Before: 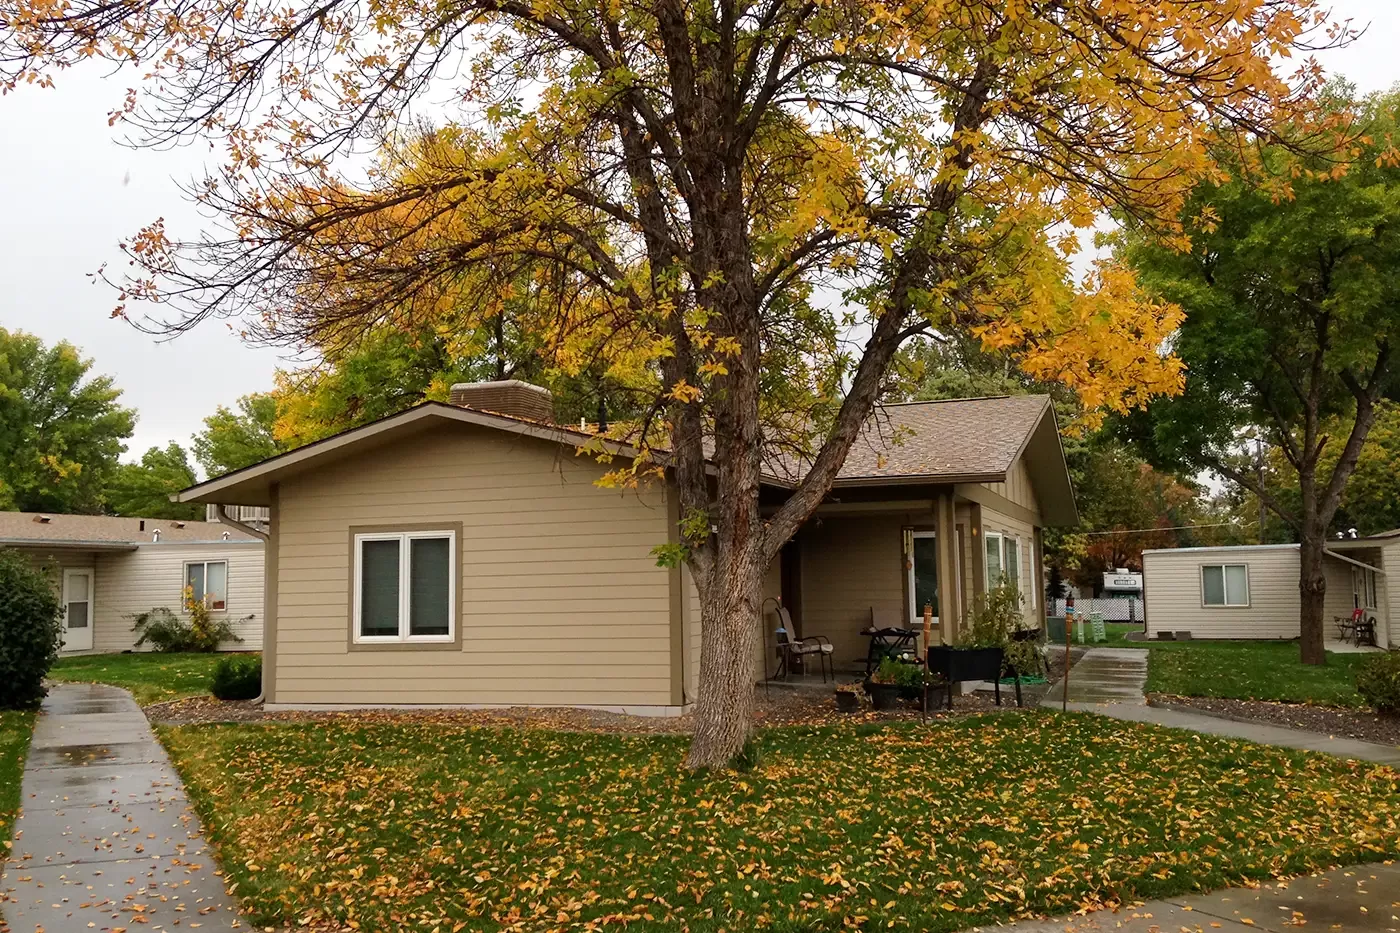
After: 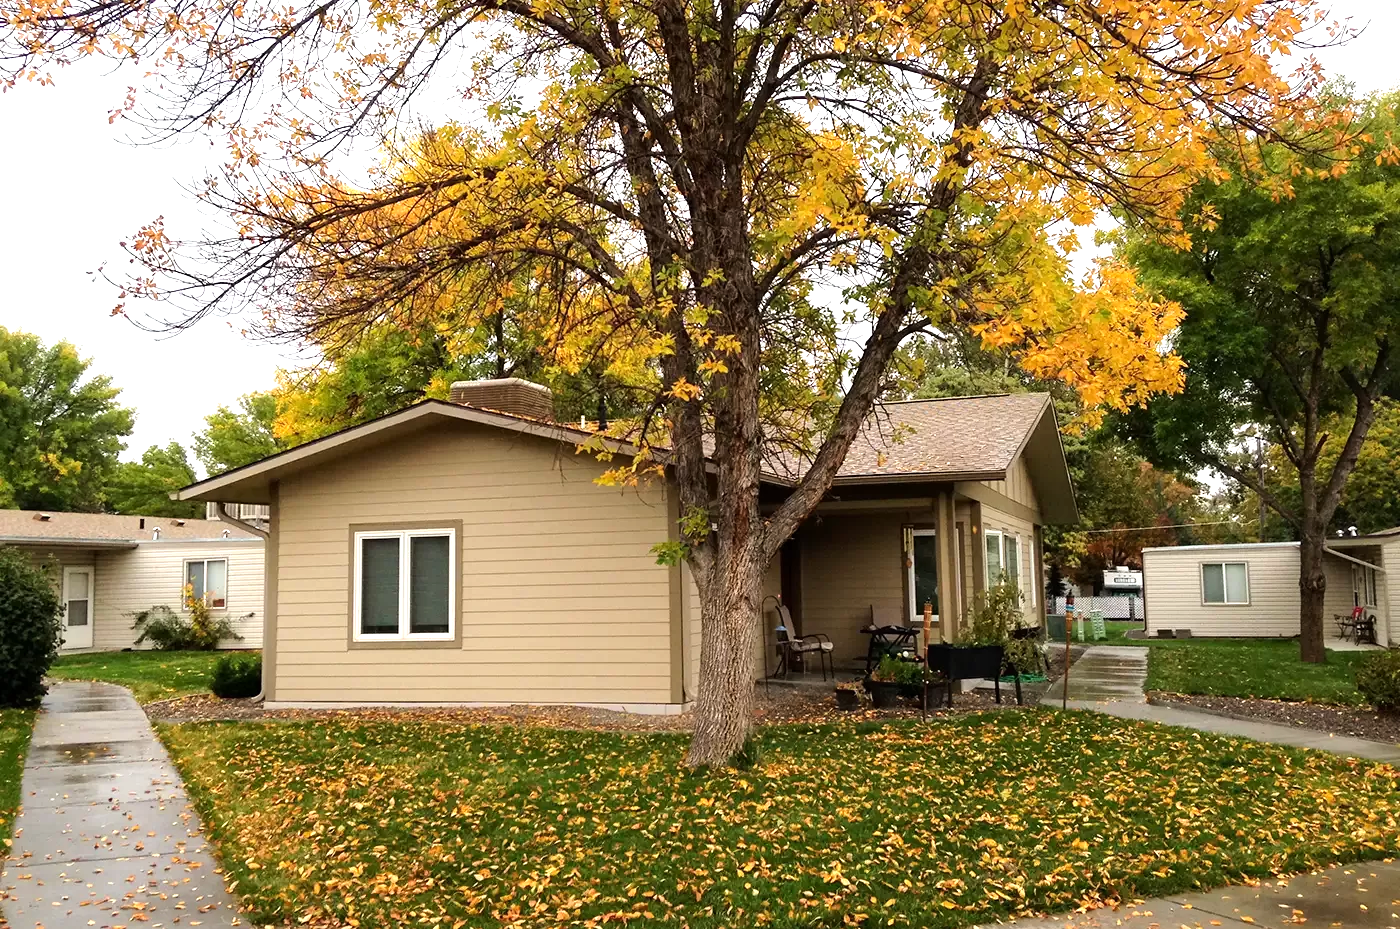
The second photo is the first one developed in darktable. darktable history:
tone equalizer: -8 EV -0.424 EV, -7 EV -0.37 EV, -6 EV -0.297 EV, -5 EV -0.249 EV, -3 EV 0.19 EV, -2 EV 0.351 EV, -1 EV 0.372 EV, +0 EV 0.44 EV, mask exposure compensation -0.503 EV
crop: top 0.225%, bottom 0.129%
exposure: exposure 0.406 EV, compensate exposure bias true, compensate highlight preservation false
